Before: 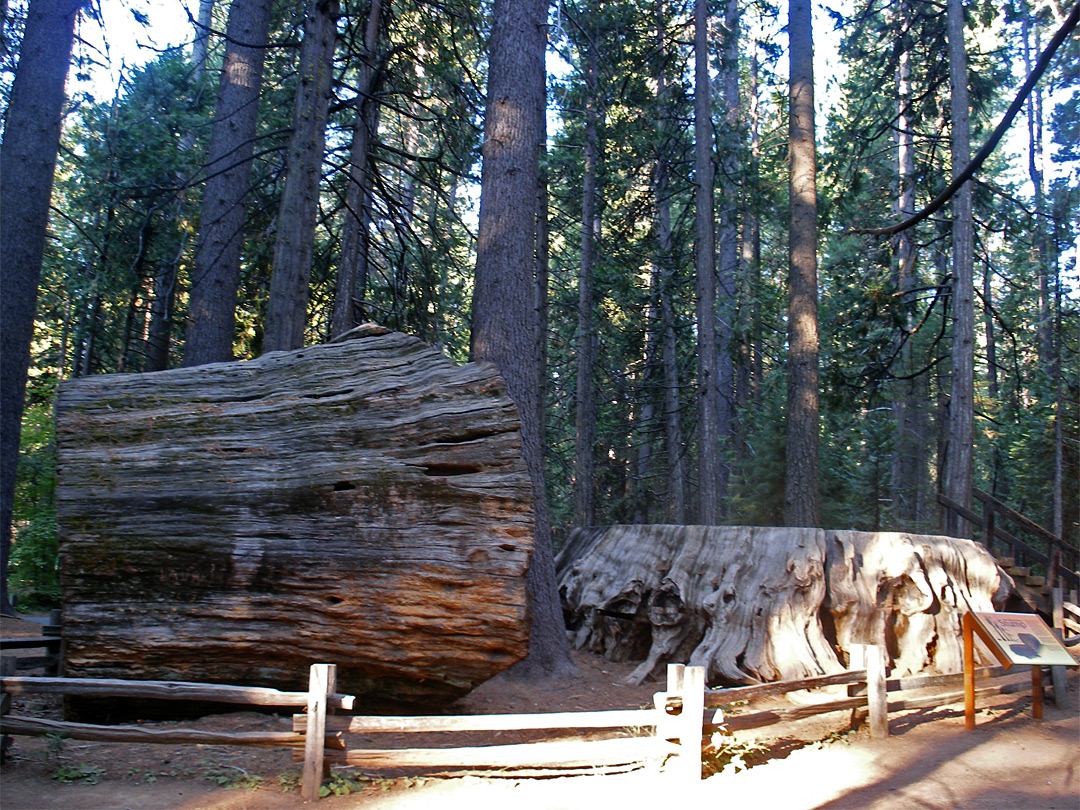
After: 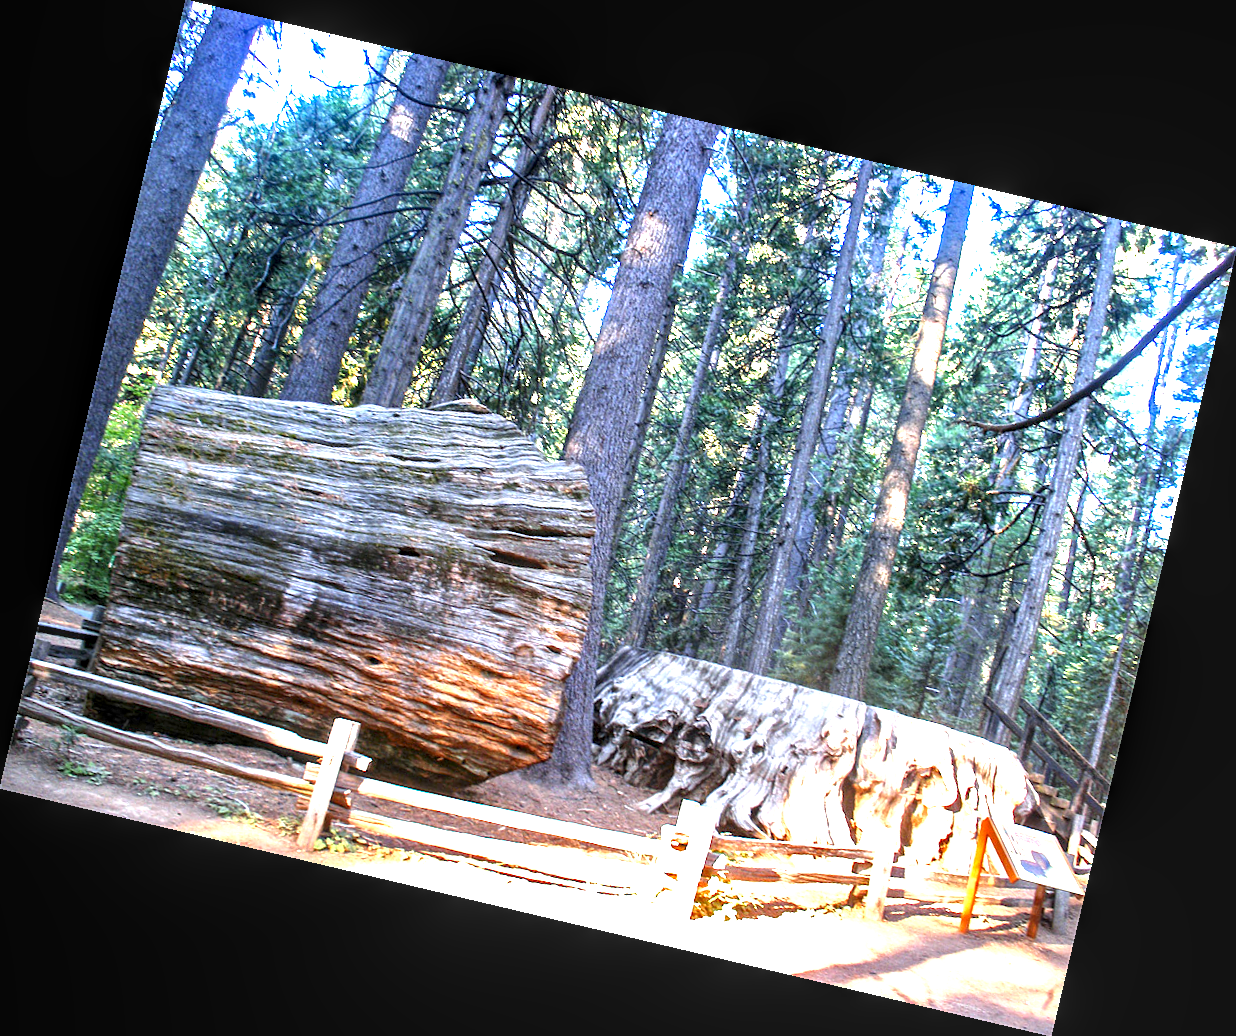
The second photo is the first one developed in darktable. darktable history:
rotate and perspective: rotation 13.27°, automatic cropping off
local contrast: highlights 61%, detail 143%, midtone range 0.428
exposure: exposure 2.25 EV, compensate highlight preservation false
